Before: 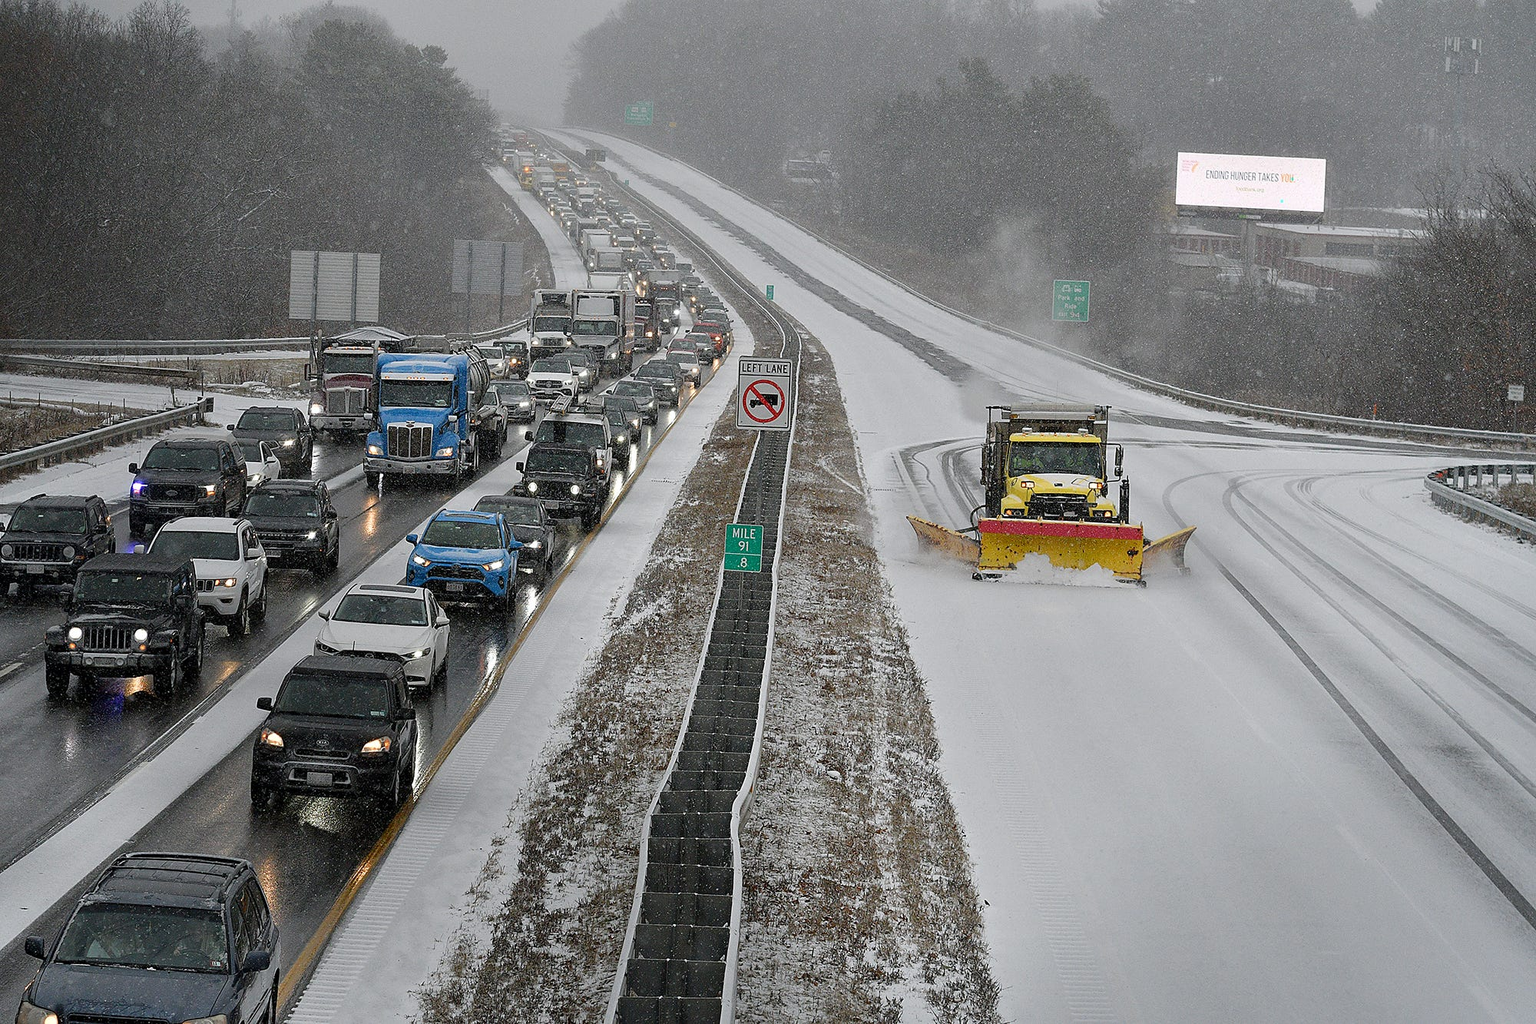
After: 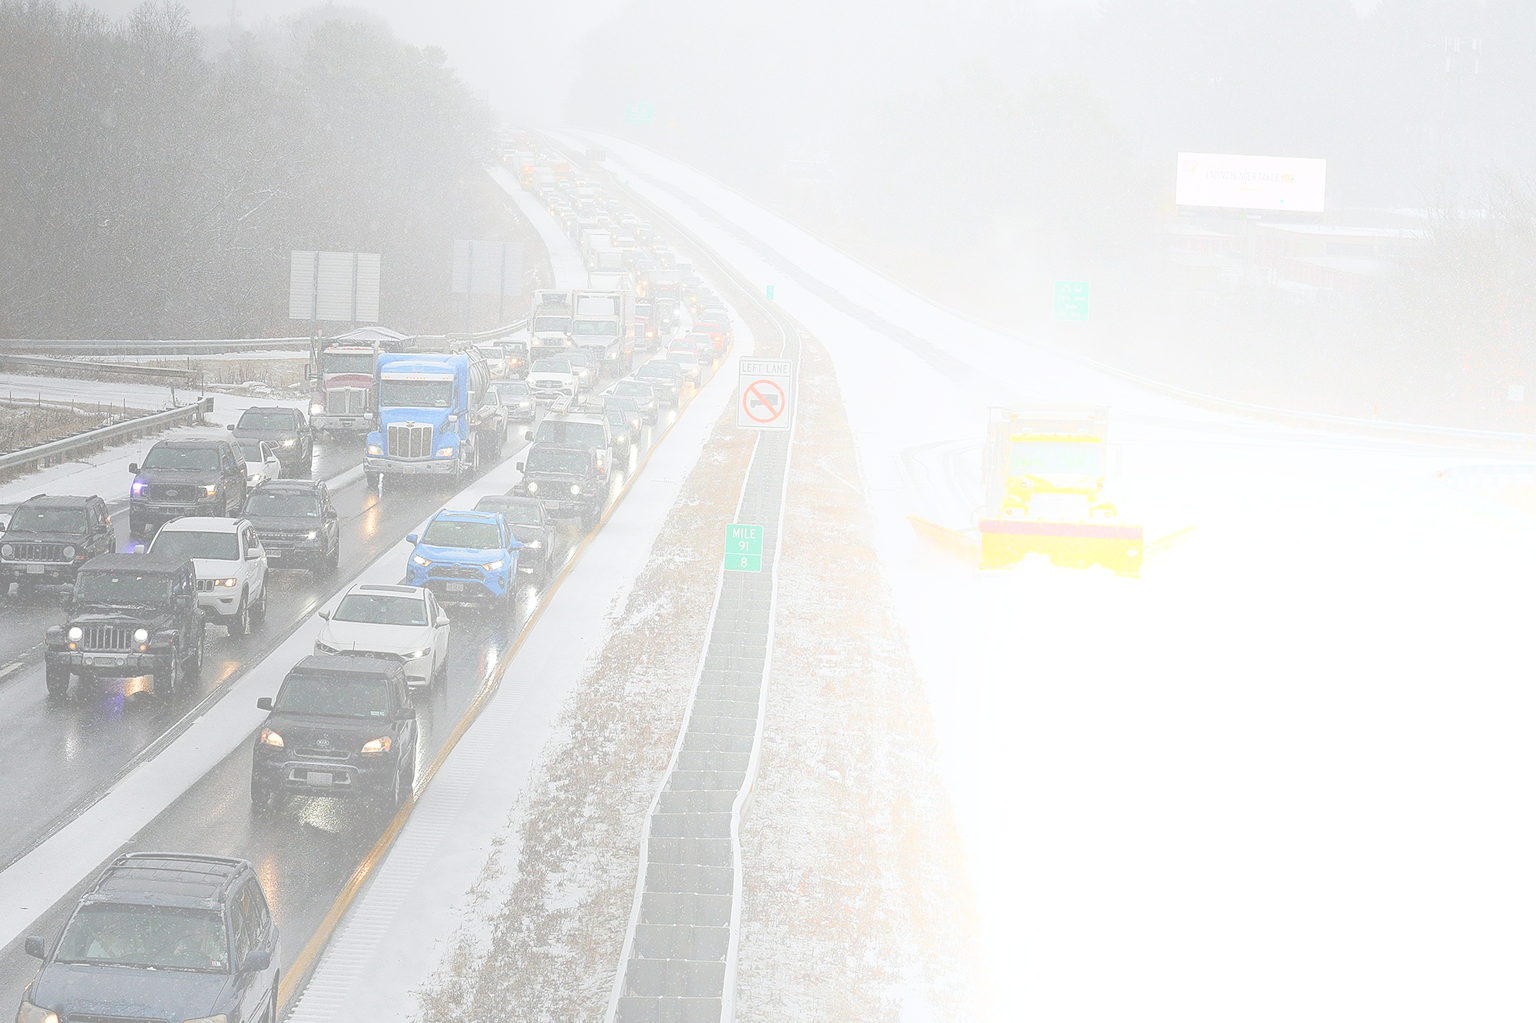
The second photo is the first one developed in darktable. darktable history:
tone equalizer: on, module defaults
bloom: size 70%, threshold 25%, strength 70%
contrast brightness saturation: contrast 0.1, saturation -0.36
